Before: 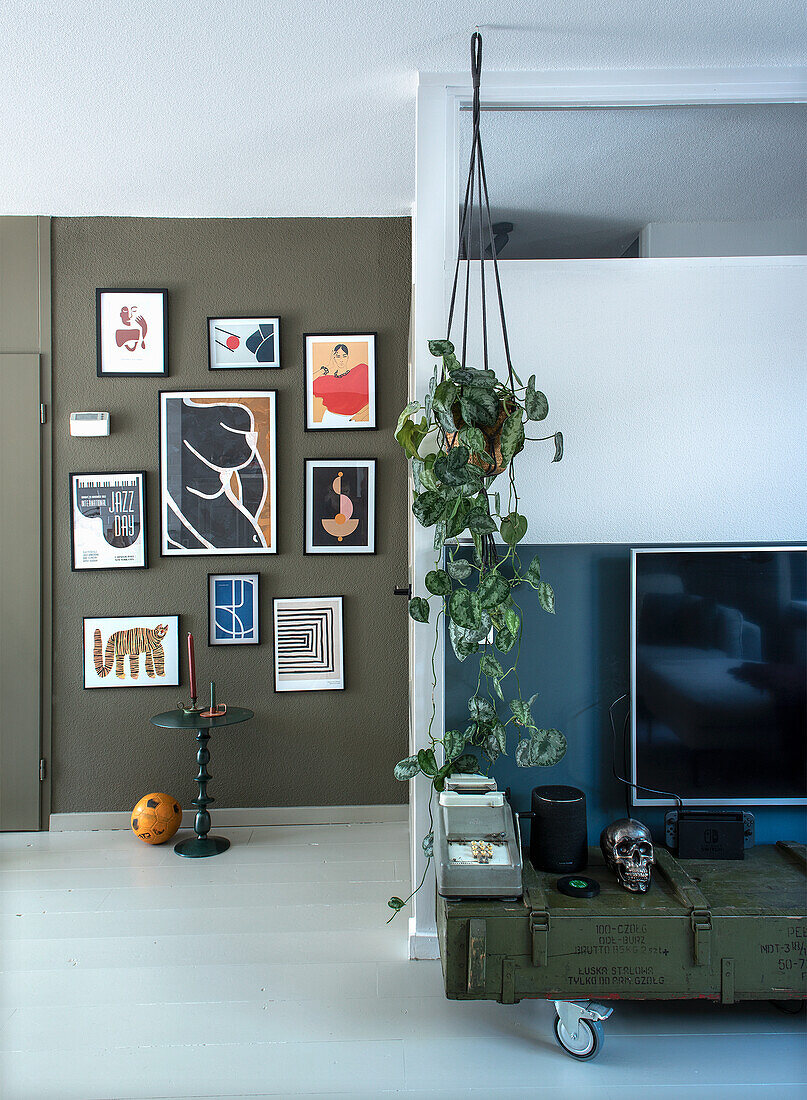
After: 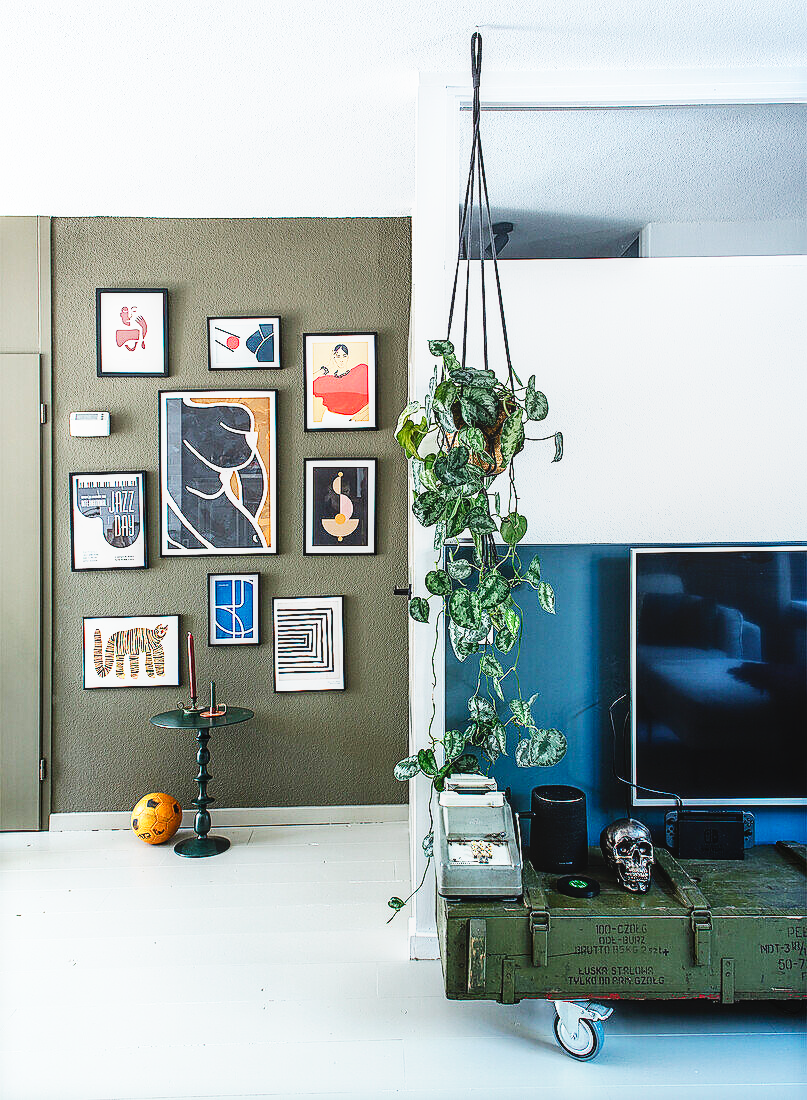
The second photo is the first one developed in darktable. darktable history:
sharpen: radius 1.84, amount 0.411, threshold 1.324
base curve: curves: ch0 [(0, 0) (0.007, 0.004) (0.027, 0.03) (0.046, 0.07) (0.207, 0.54) (0.442, 0.872) (0.673, 0.972) (1, 1)], preserve colors none
local contrast: detail 110%
exposure: exposure -0.111 EV, compensate exposure bias true, compensate highlight preservation false
